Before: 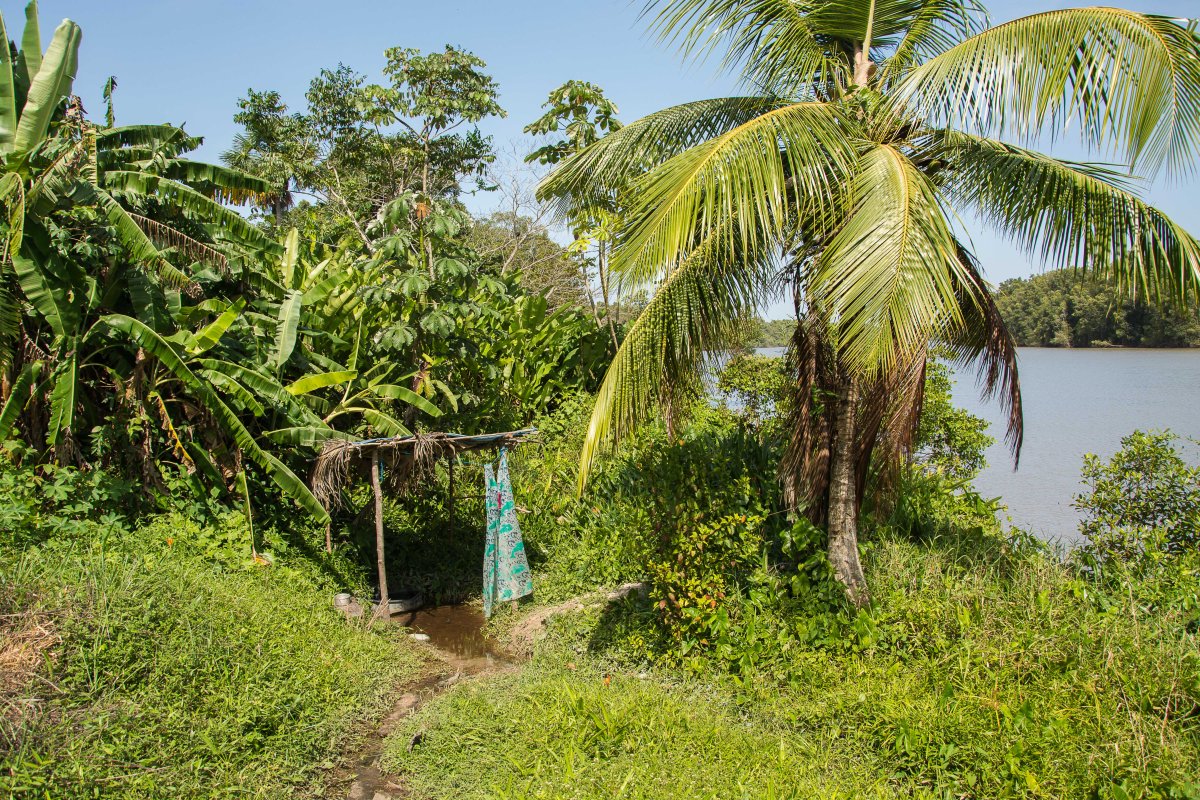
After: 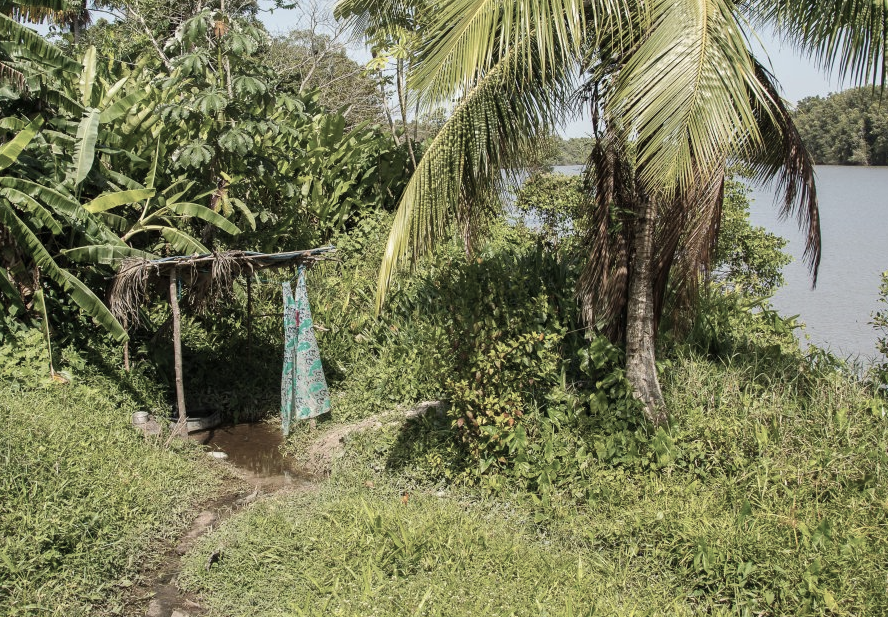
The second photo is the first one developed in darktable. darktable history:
crop: left 16.871%, top 22.857%, right 9.116%
color correction: saturation 0.57
